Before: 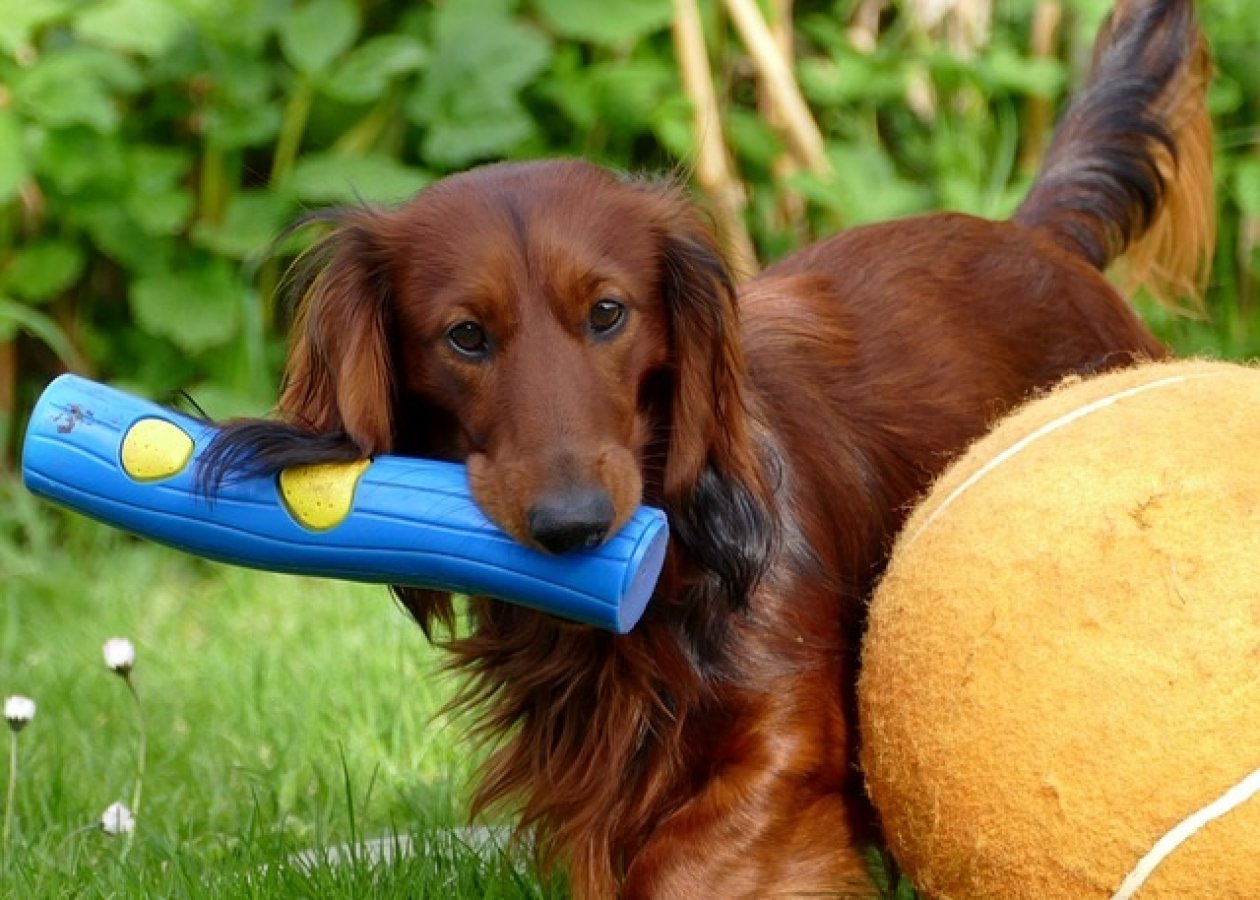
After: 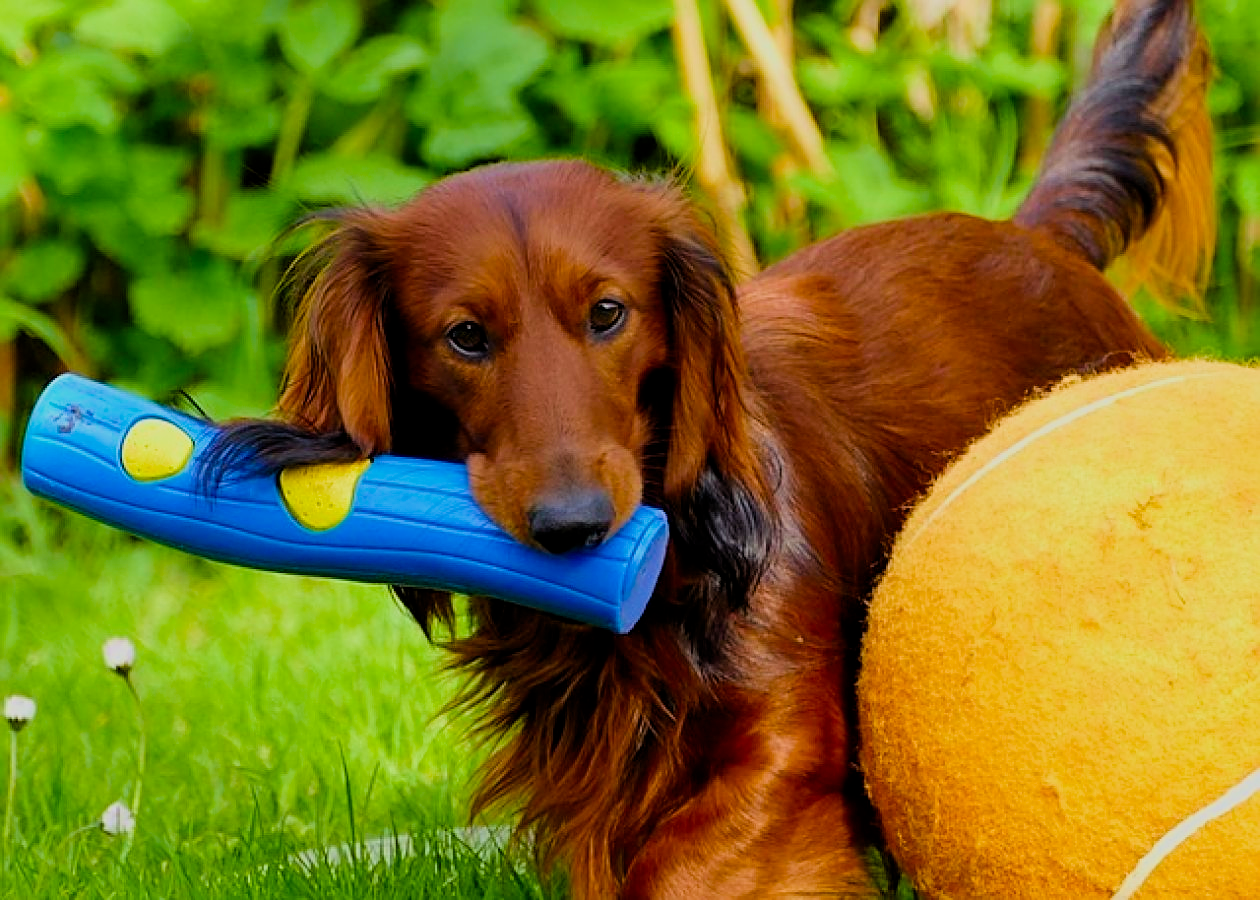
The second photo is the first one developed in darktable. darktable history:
filmic rgb: black relative exposure -8.79 EV, white relative exposure 4.98 EV, threshold 3 EV, target black luminance 0%, hardness 3.77, latitude 66.33%, contrast 0.822, shadows ↔ highlights balance 20%, color science v5 (2021), contrast in shadows safe, contrast in highlights safe, enable highlight reconstruction true
velvia: strength 51%, mid-tones bias 0.51
tone equalizer: -8 EV -0.417 EV, -7 EV -0.389 EV, -6 EV -0.333 EV, -5 EV -0.222 EV, -3 EV 0.222 EV, -2 EV 0.333 EV, -1 EV 0.389 EV, +0 EV 0.417 EV, edges refinement/feathering 500, mask exposure compensation -1.57 EV, preserve details no
sharpen: on, module defaults
